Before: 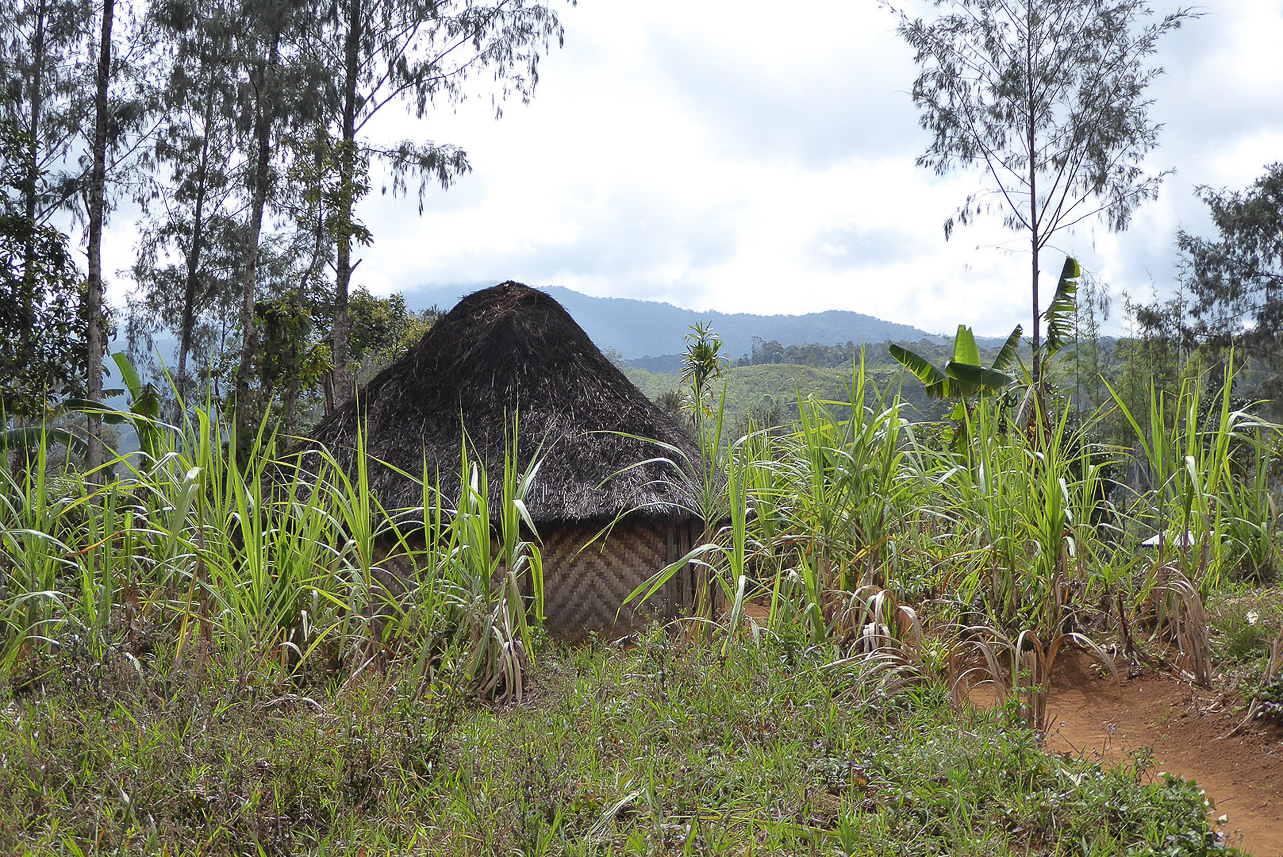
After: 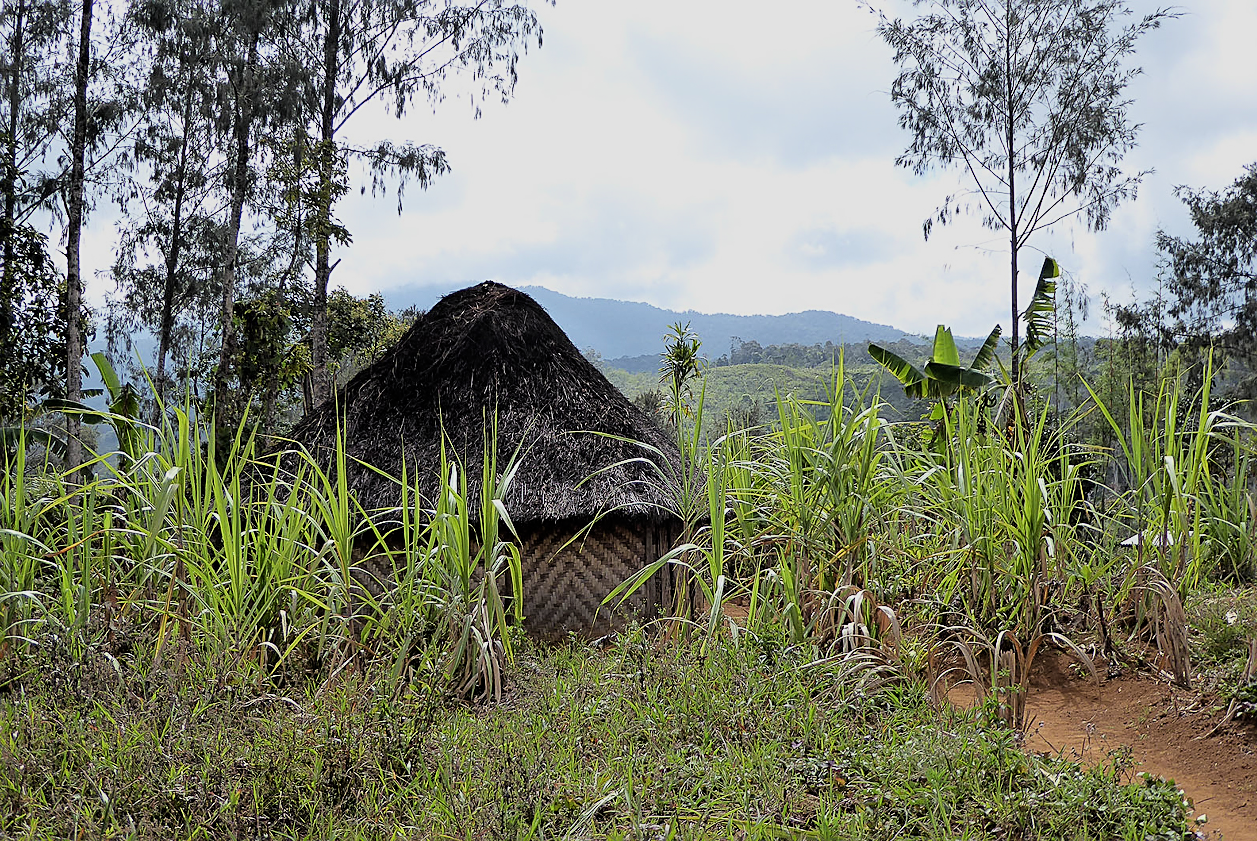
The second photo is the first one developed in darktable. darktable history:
sharpen: on, module defaults
crop: left 1.689%, right 0.273%, bottom 1.793%
filmic rgb: black relative exposure -7.71 EV, white relative exposure 4.37 EV, target black luminance 0%, hardness 3.75, latitude 50.8%, contrast 1.078, highlights saturation mix 9.13%, shadows ↔ highlights balance -0.271%, color science v6 (2022)
